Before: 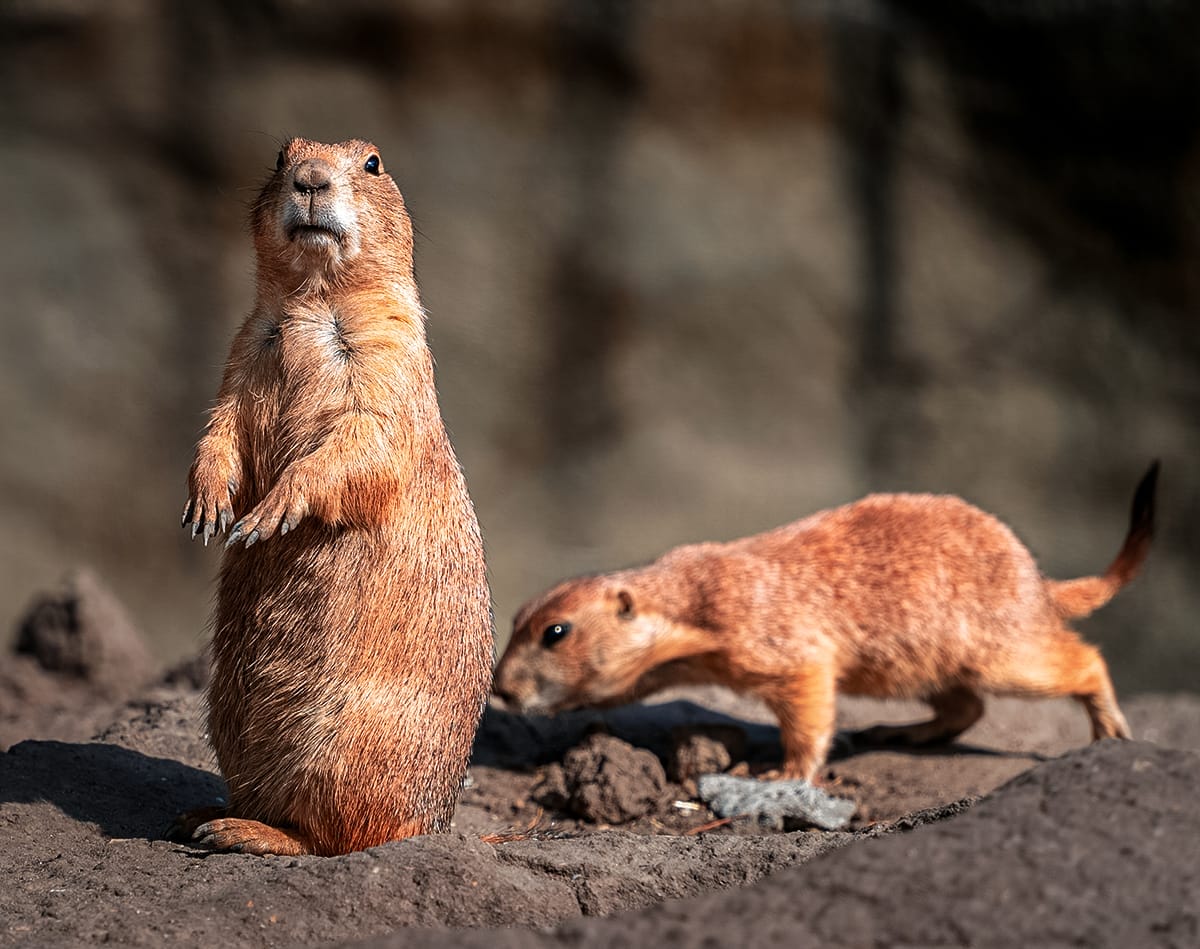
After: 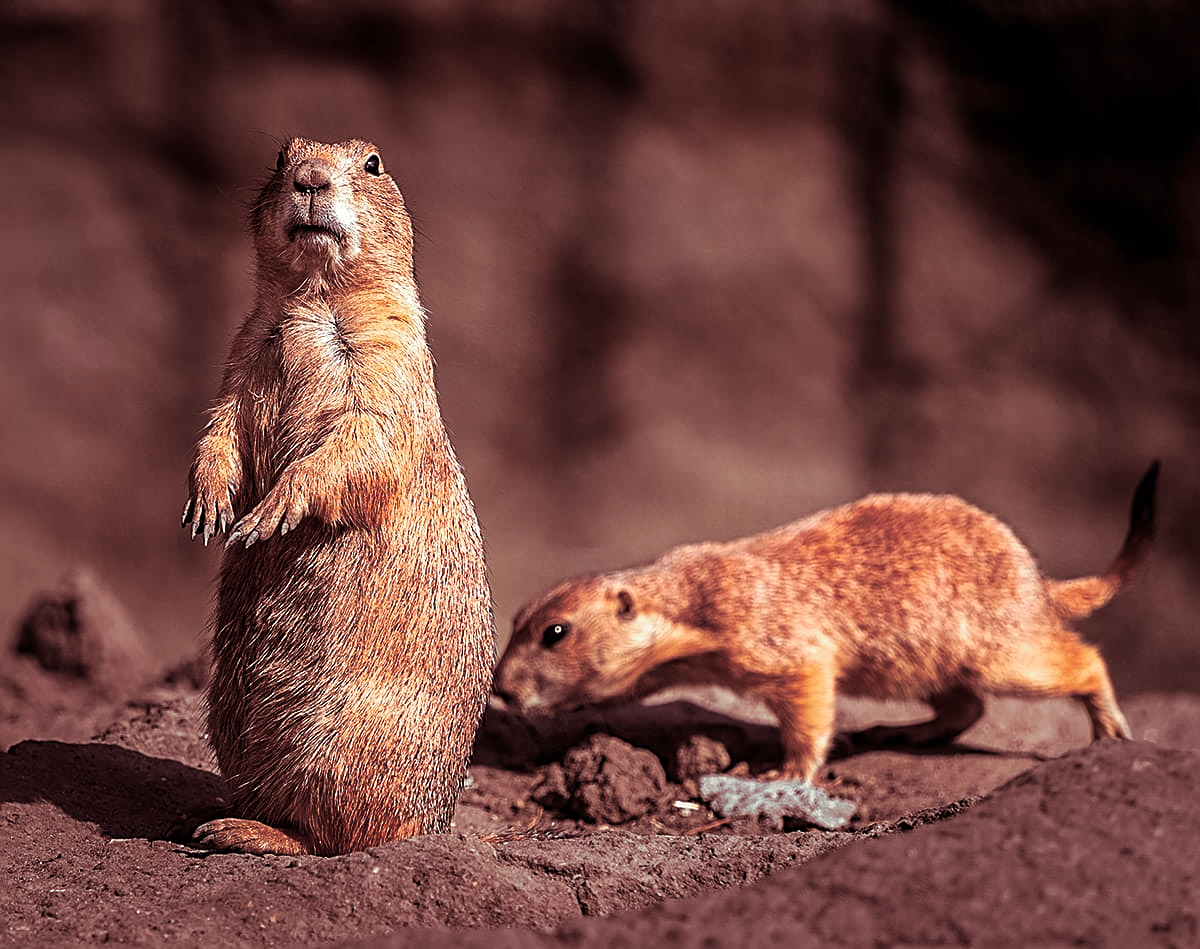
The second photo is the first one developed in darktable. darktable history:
sharpen: on, module defaults
split-toning: compress 20%
color balance rgb: shadows fall-off 101%, linear chroma grading › mid-tones 7.63%, perceptual saturation grading › mid-tones 11.68%, mask middle-gray fulcrum 22.45%, global vibrance 10.11%, saturation formula JzAzBz (2021)
